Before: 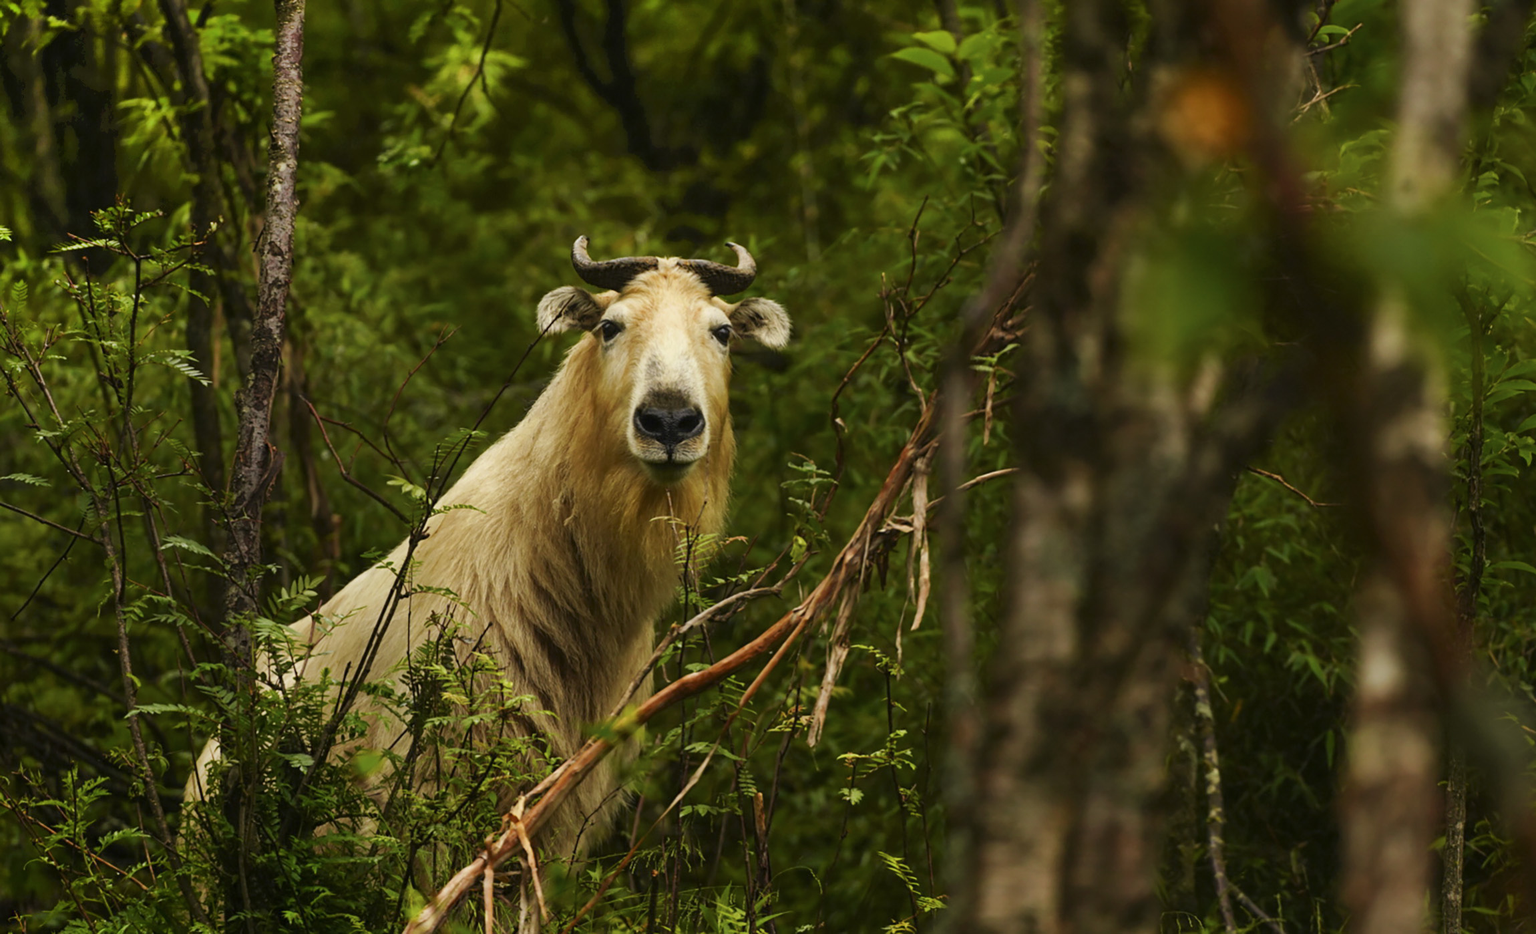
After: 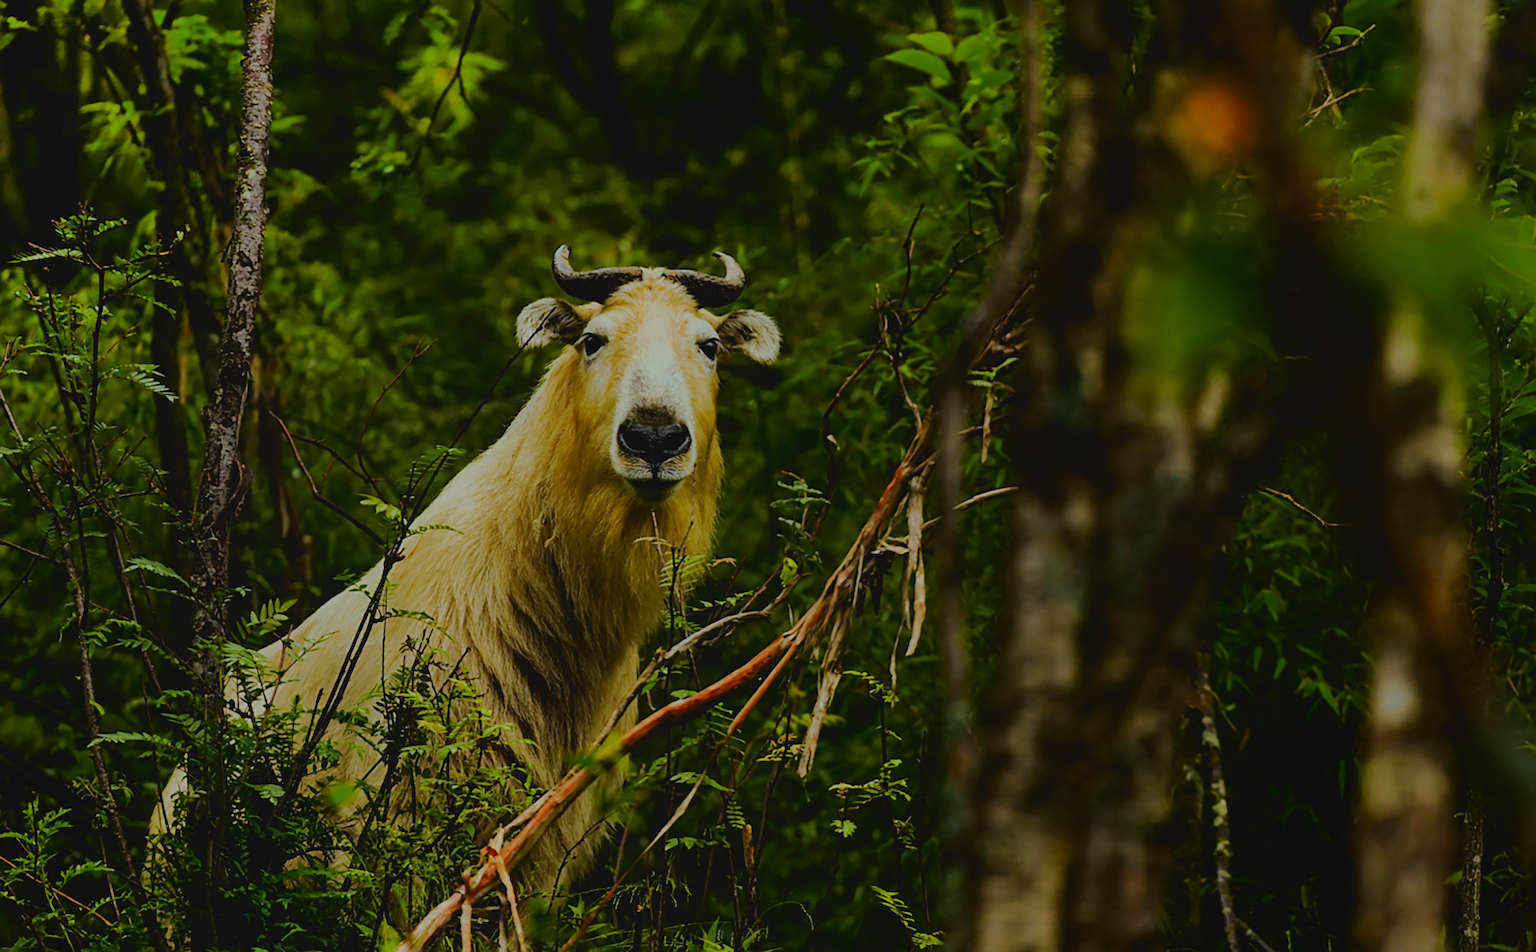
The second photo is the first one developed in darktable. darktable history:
haze removal: adaptive false
color calibration: illuminant Planckian (black body), x 0.368, y 0.36, temperature 4276.52 K, clip negative RGB from gamut false
sharpen: on, module defaults
local contrast: highlights 69%, shadows 66%, detail 83%, midtone range 0.329
crop and rotate: left 2.664%, right 1.212%, bottom 1.93%
filmic rgb: black relative exposure -7.65 EV, white relative exposure 4.56 EV, hardness 3.61
tone curve: curves: ch0 [(0, 0.021) (0.049, 0.044) (0.157, 0.131) (0.365, 0.359) (0.499, 0.517) (0.675, 0.667) (0.856, 0.83) (1, 0.969)]; ch1 [(0, 0) (0.302, 0.309) (0.433, 0.443) (0.472, 0.47) (0.502, 0.503) (0.527, 0.516) (0.564, 0.557) (0.614, 0.645) (0.677, 0.722) (0.859, 0.889) (1, 1)]; ch2 [(0, 0) (0.33, 0.301) (0.447, 0.44) (0.487, 0.496) (0.502, 0.501) (0.535, 0.537) (0.565, 0.558) (0.608, 0.624) (1, 1)], color space Lab, independent channels, preserve colors none
